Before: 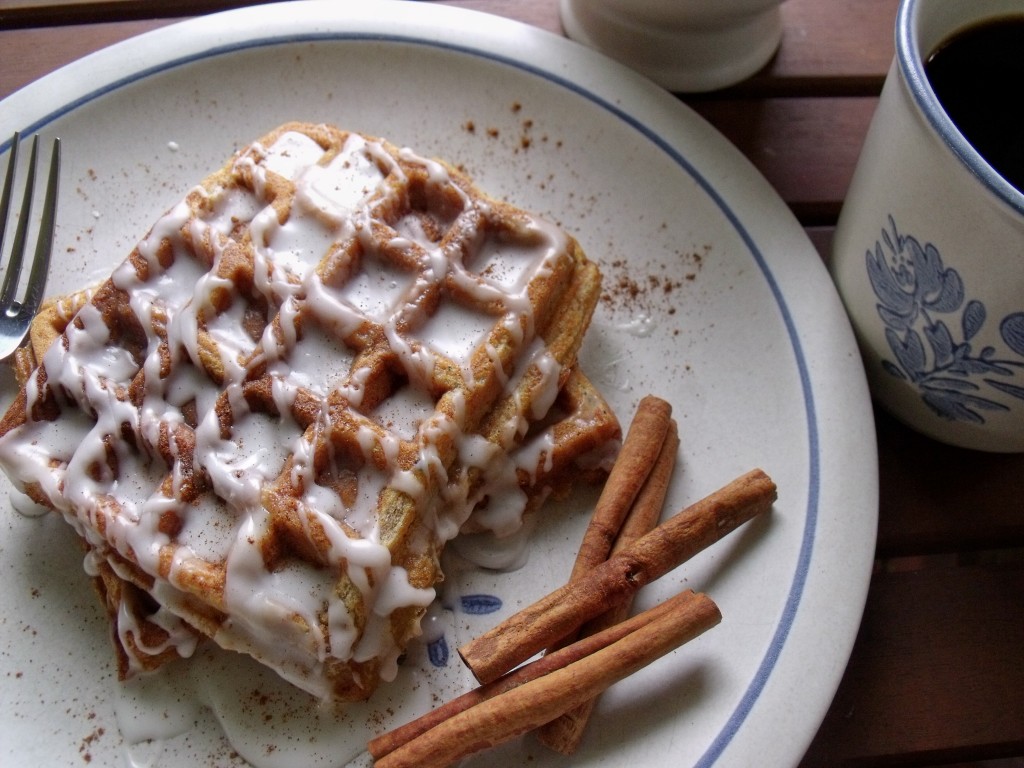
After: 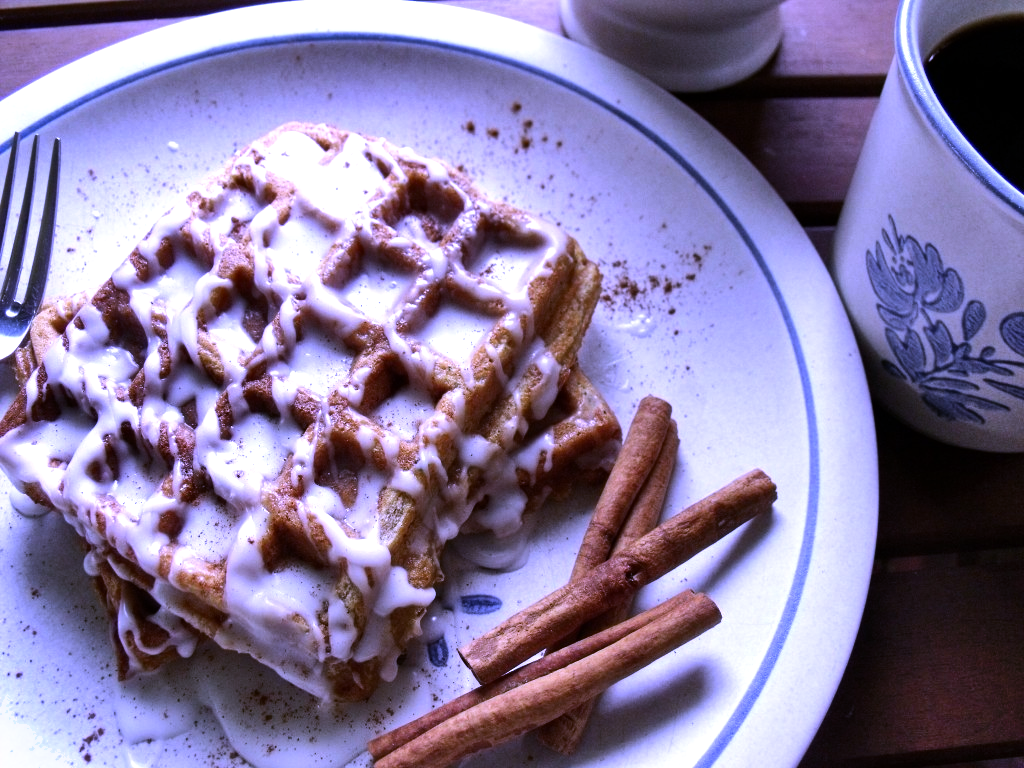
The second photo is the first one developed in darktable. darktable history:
shadows and highlights: shadows 60, soften with gaussian
tone equalizer: -8 EV -0.75 EV, -7 EV -0.7 EV, -6 EV -0.6 EV, -5 EV -0.4 EV, -3 EV 0.4 EV, -2 EV 0.6 EV, -1 EV 0.7 EV, +0 EV 0.75 EV, edges refinement/feathering 500, mask exposure compensation -1.57 EV, preserve details no
white balance: red 0.98, blue 1.61
